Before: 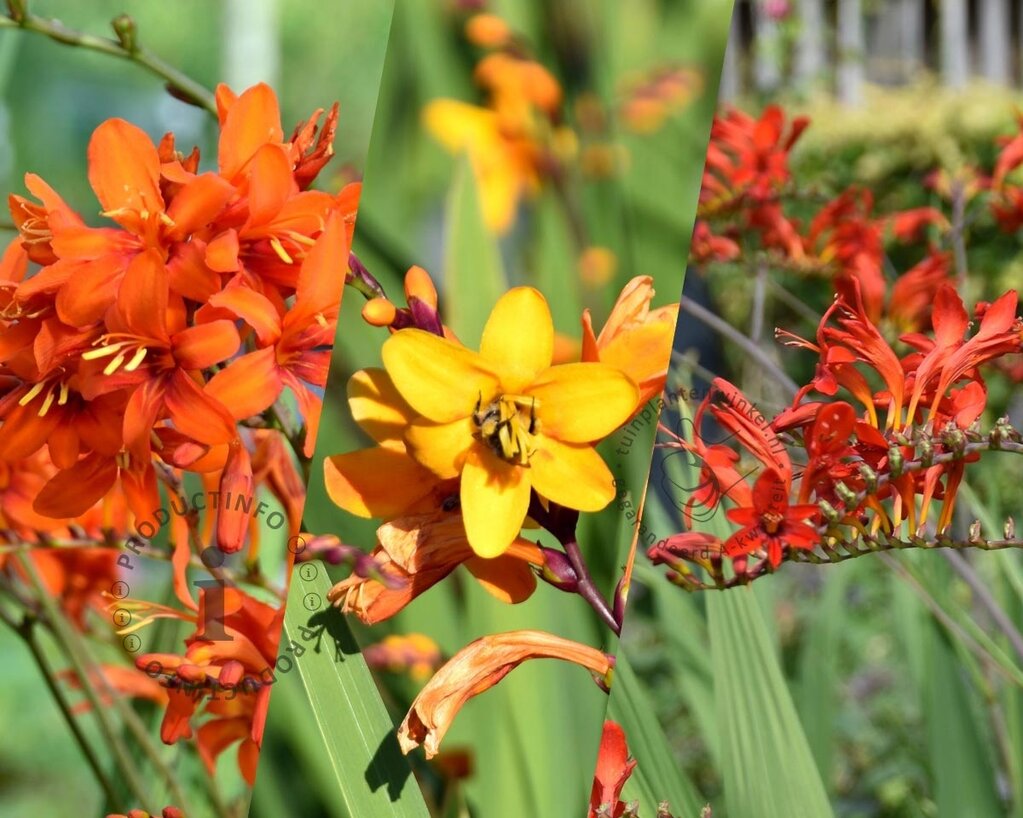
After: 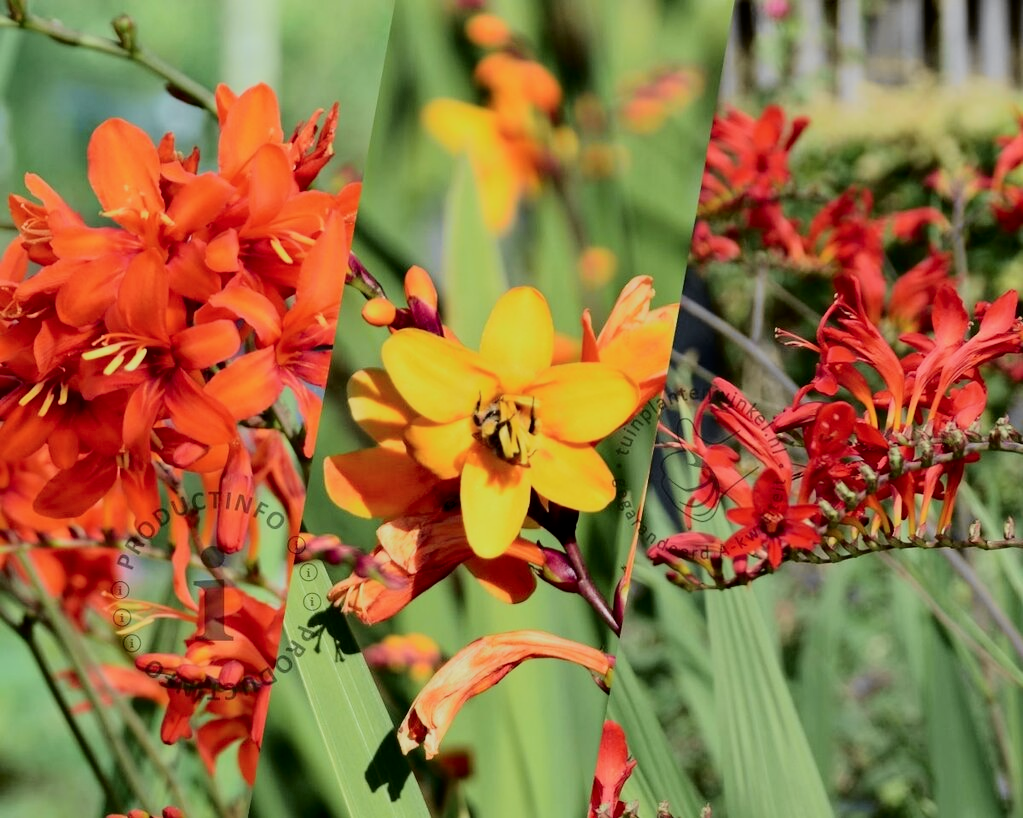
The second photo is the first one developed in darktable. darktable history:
contrast brightness saturation: contrast 0.029, brightness -0.039
tone equalizer: on, module defaults
tone curve: curves: ch0 [(0.003, 0) (0.066, 0.031) (0.163, 0.112) (0.264, 0.238) (0.395, 0.421) (0.517, 0.56) (0.684, 0.734) (0.791, 0.814) (1, 1)]; ch1 [(0, 0) (0.164, 0.115) (0.337, 0.332) (0.39, 0.398) (0.464, 0.461) (0.501, 0.5) (0.507, 0.5) (0.534, 0.532) (0.577, 0.59) (0.652, 0.681) (0.733, 0.749) (0.811, 0.796) (1, 1)]; ch2 [(0, 0) (0.337, 0.382) (0.464, 0.476) (0.501, 0.502) (0.527, 0.54) (0.551, 0.565) (0.6, 0.59) (0.687, 0.675) (1, 1)], color space Lab, independent channels, preserve colors none
filmic rgb: black relative exposure -8.39 EV, white relative exposure 4.66 EV, hardness 3.82, color science v6 (2022)
